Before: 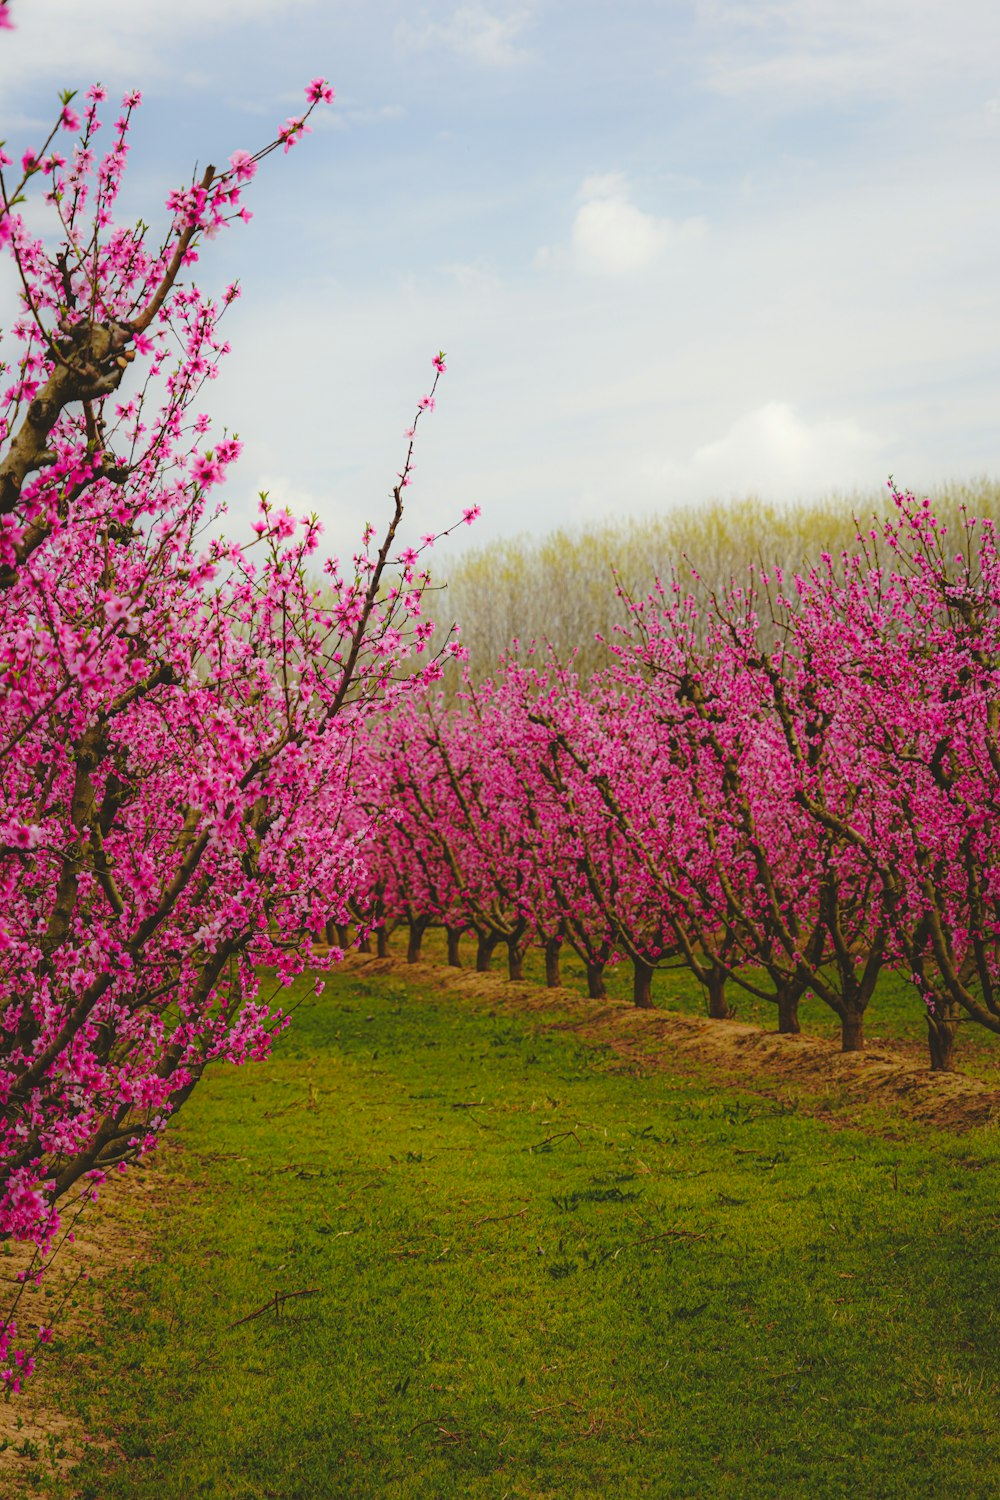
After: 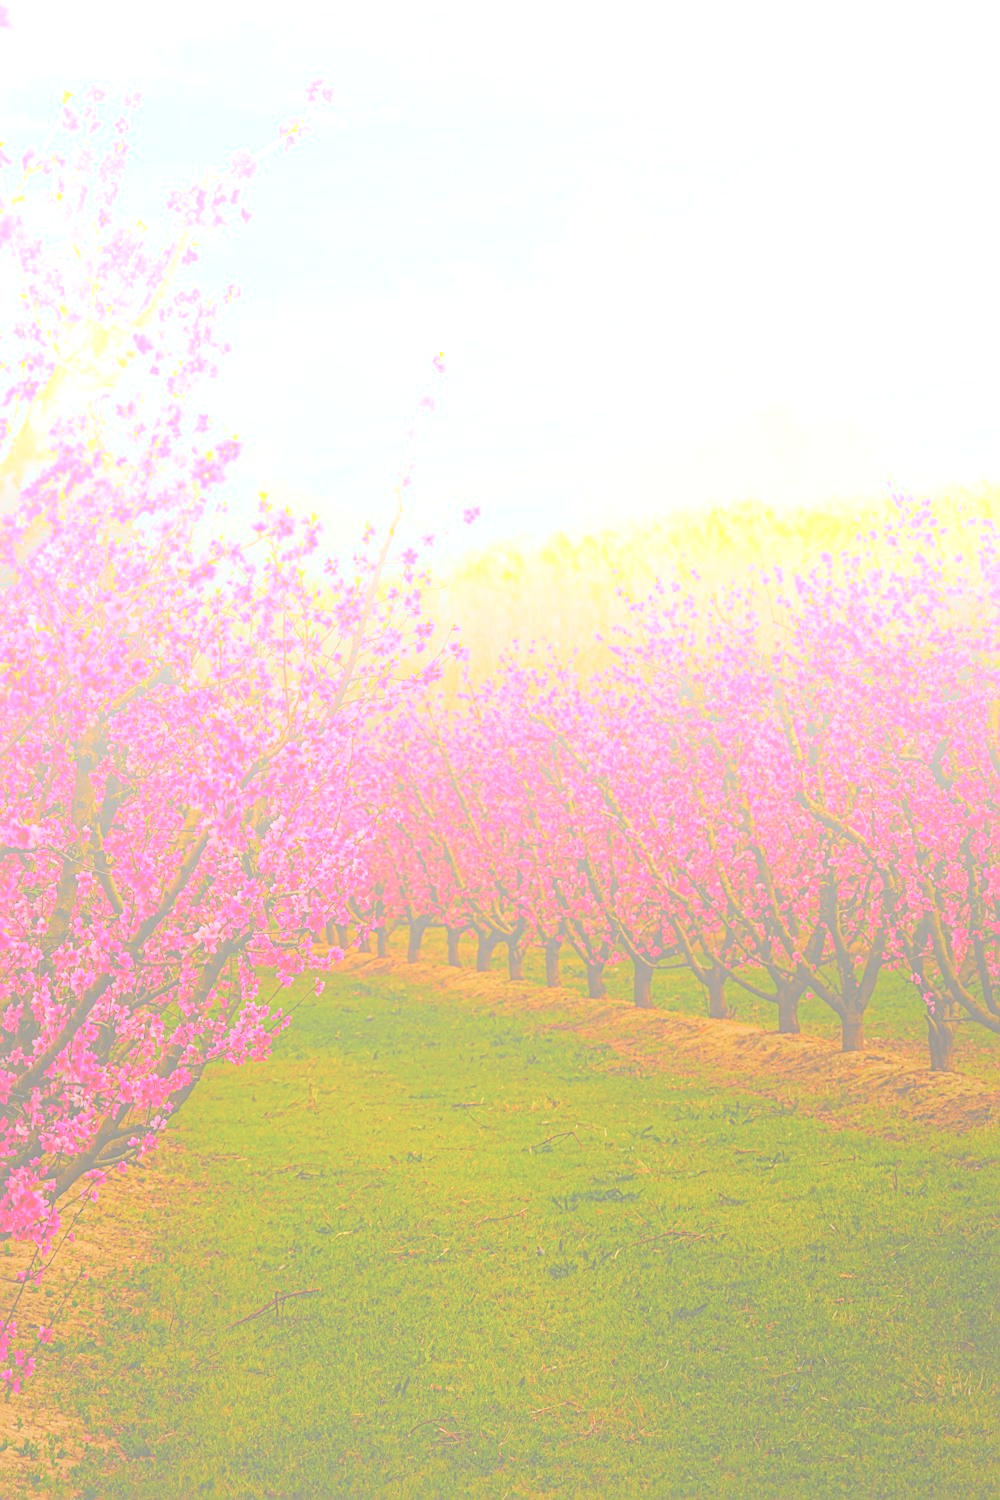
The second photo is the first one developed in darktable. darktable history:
haze removal: strength 0.29, distance 0.25, compatibility mode true, adaptive false
sharpen: on, module defaults
bloom: size 70%, threshold 25%, strength 70%
